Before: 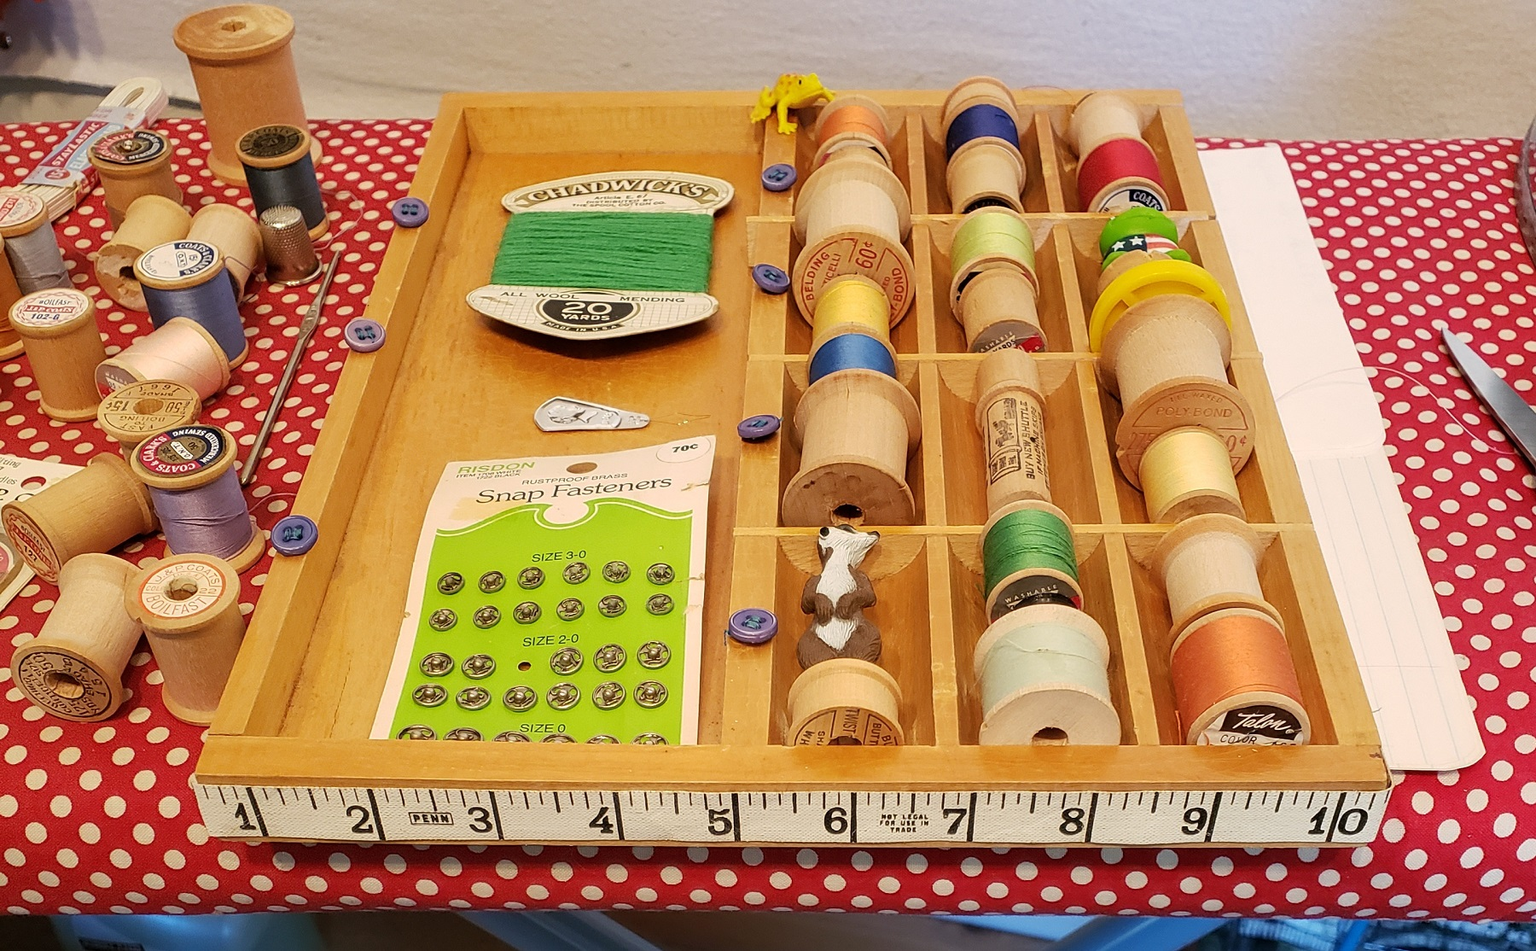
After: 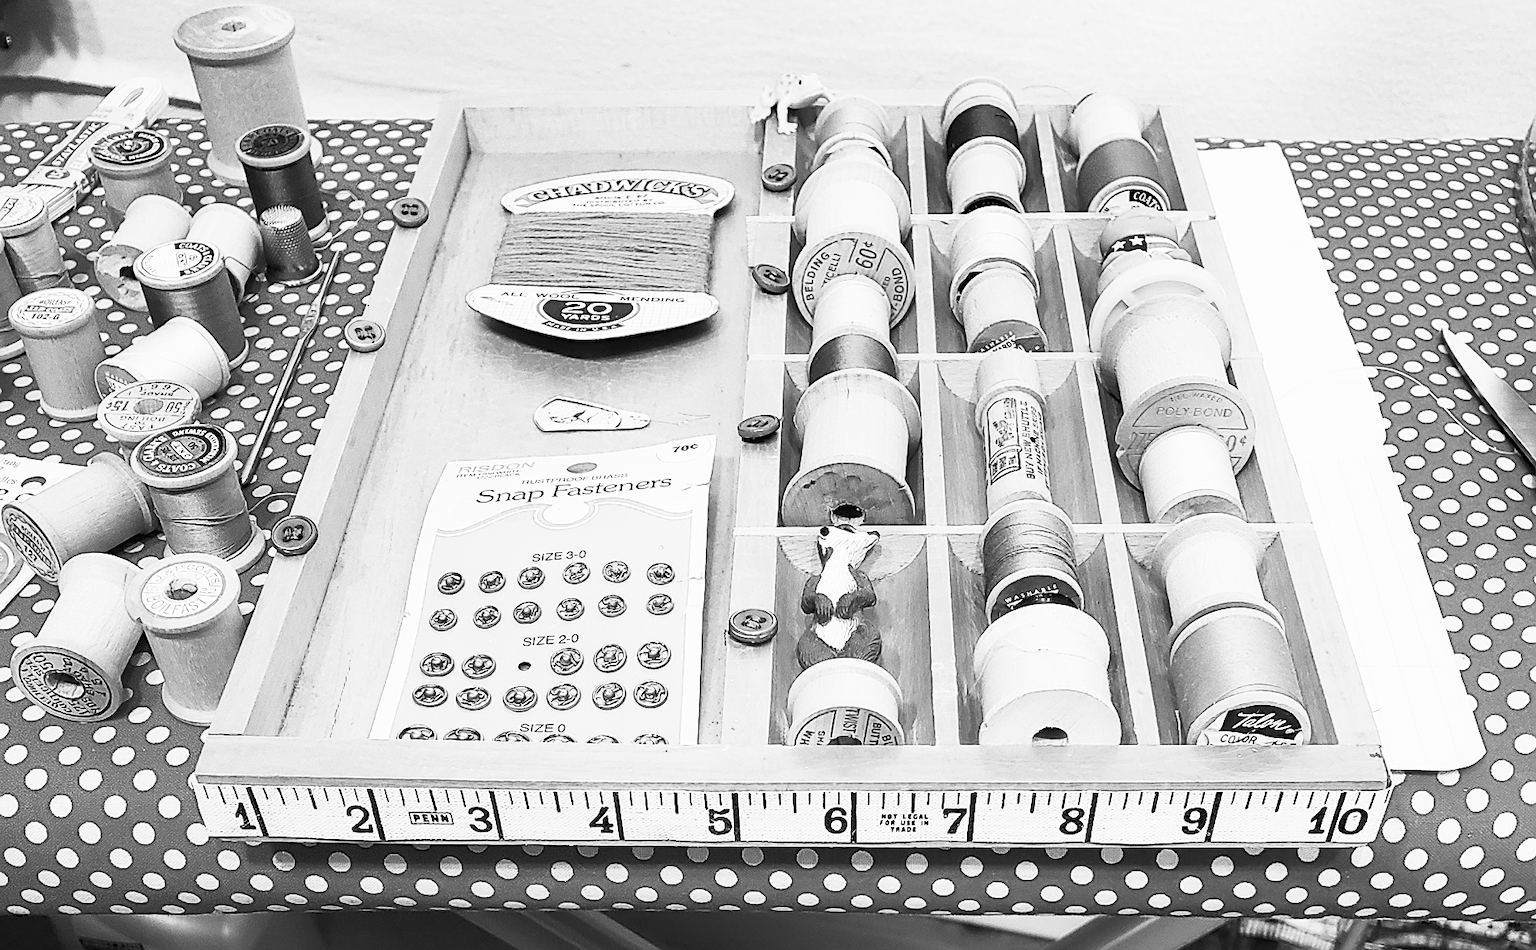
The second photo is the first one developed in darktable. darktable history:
sharpen: on, module defaults
contrast brightness saturation: contrast 0.53, brightness 0.47, saturation -1
